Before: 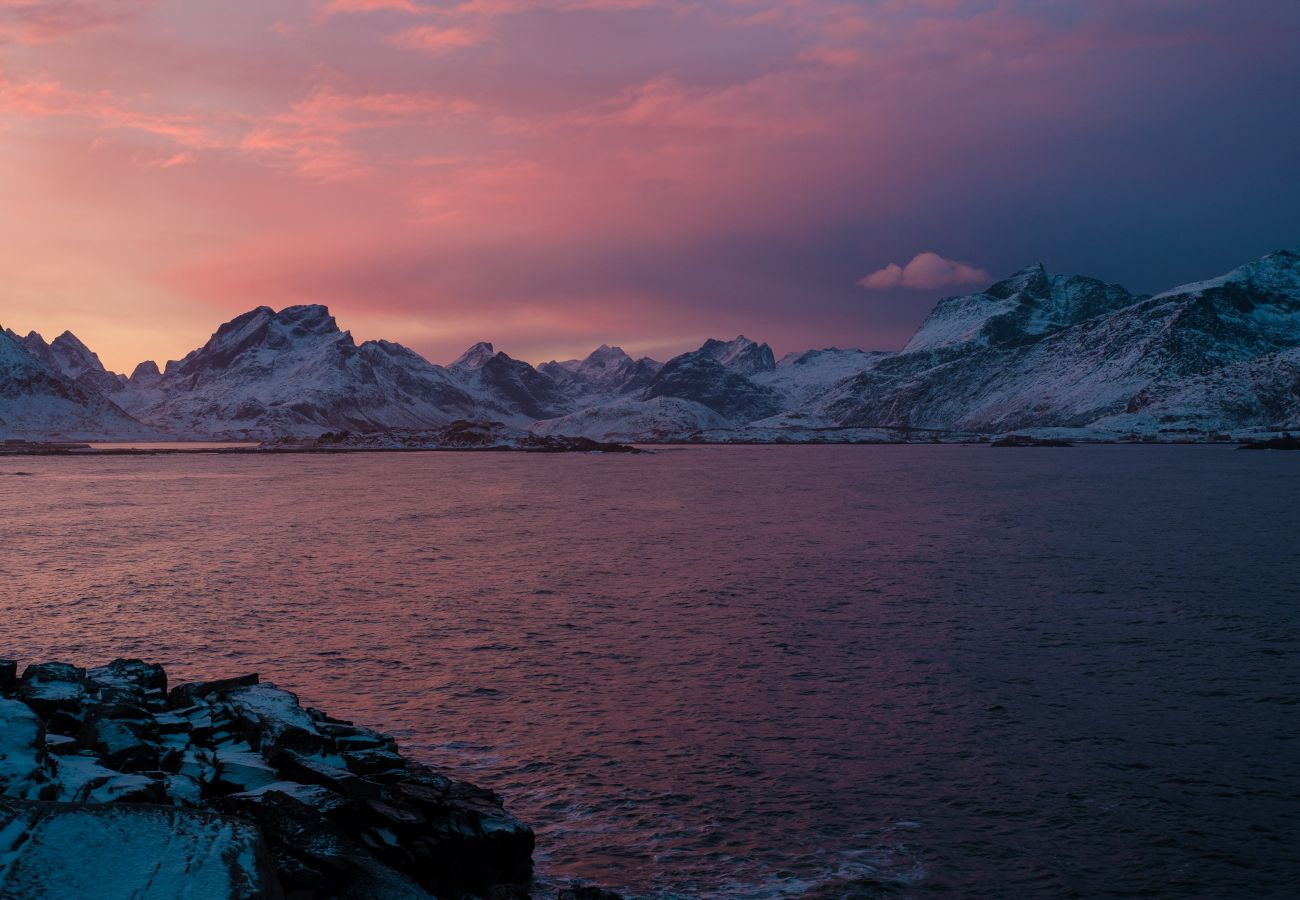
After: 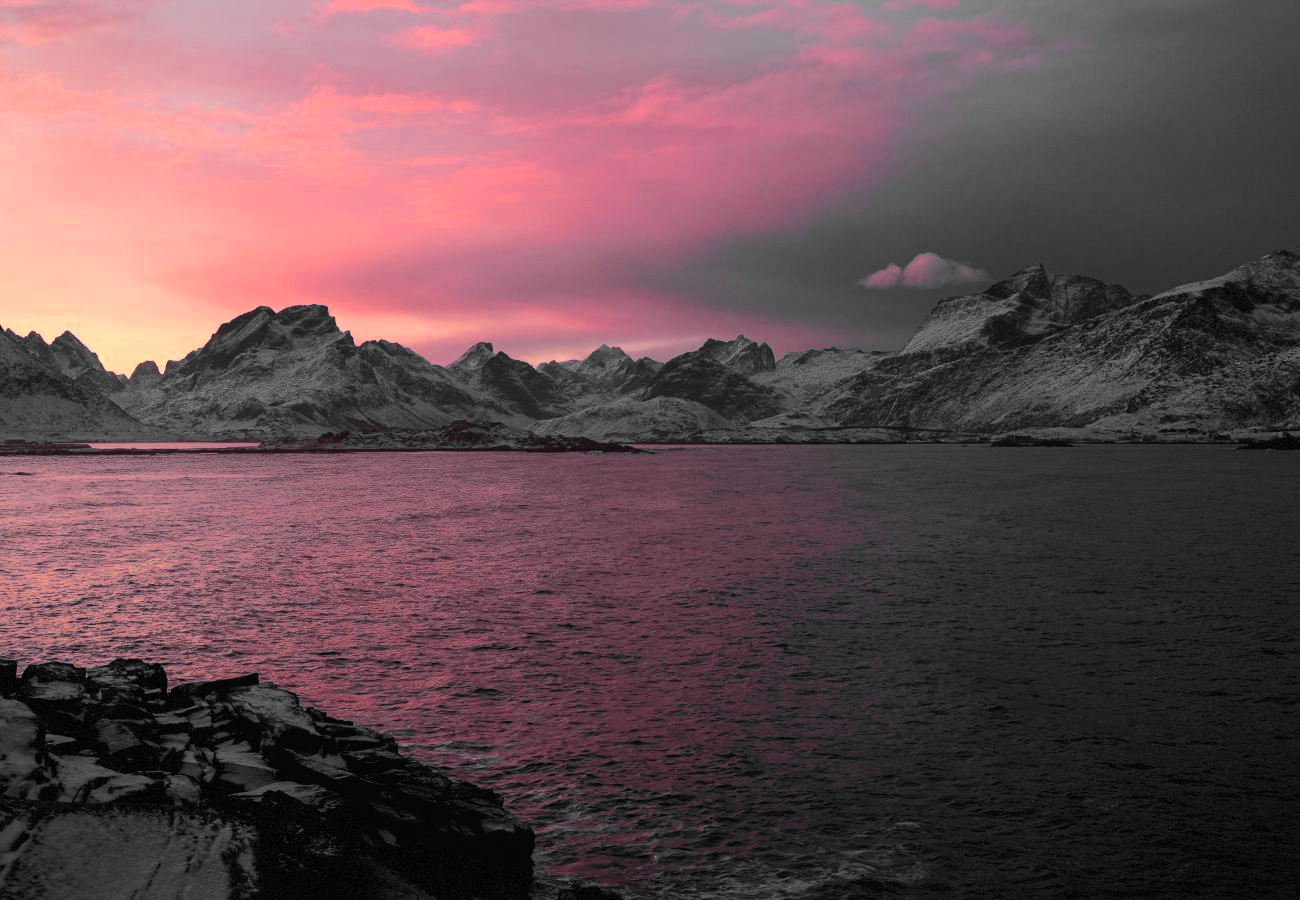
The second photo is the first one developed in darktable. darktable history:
tone curve: curves: ch0 [(0, 0.015) (0.037, 0.022) (0.131, 0.116) (0.316, 0.345) (0.49, 0.615) (0.677, 0.82) (0.813, 0.891) (1, 0.955)]; ch1 [(0, 0) (0.366, 0.367) (0.475, 0.462) (0.494, 0.496) (0.504, 0.497) (0.554, 0.571) (0.618, 0.668) (1, 1)]; ch2 [(0, 0) (0.333, 0.346) (0.375, 0.375) (0.435, 0.424) (0.476, 0.492) (0.502, 0.499) (0.525, 0.522) (0.558, 0.575) (0.614, 0.656) (1, 1)], color space Lab, independent channels, preserve colors none
vignetting: fall-off start 85%, fall-off radius 80%, brightness -0.182, saturation -0.3, width/height ratio 1.219, dithering 8-bit output, unbound false
color zones: curves: ch0 [(0, 0.447) (0.184, 0.543) (0.323, 0.476) (0.429, 0.445) (0.571, 0.443) (0.714, 0.451) (0.857, 0.452) (1, 0.447)]; ch1 [(0, 0.464) (0.176, 0.46) (0.287, 0.177) (0.429, 0.002) (0.571, 0) (0.714, 0) (0.857, 0) (1, 0.464)], mix 20%
